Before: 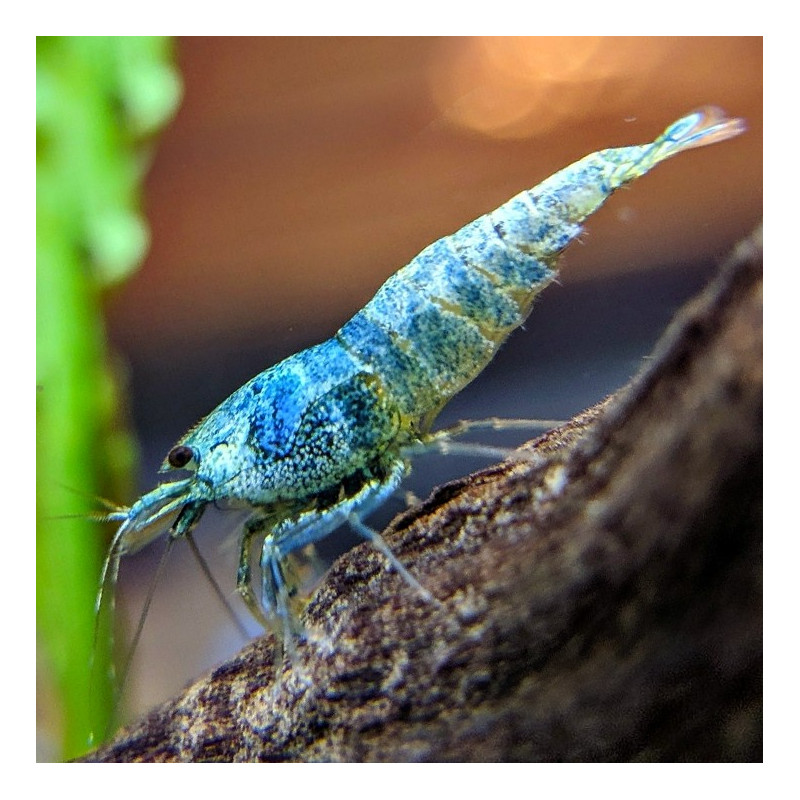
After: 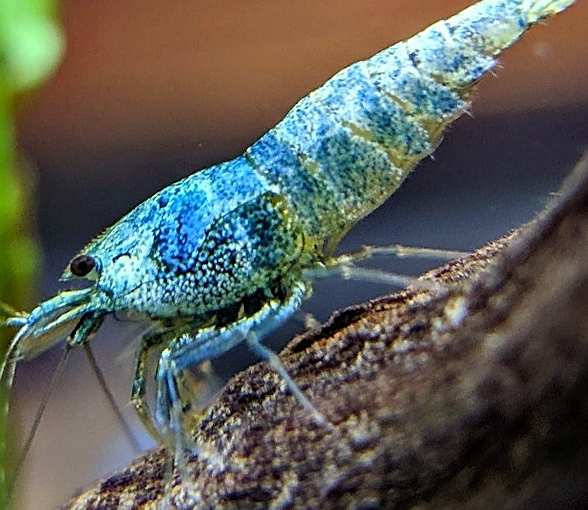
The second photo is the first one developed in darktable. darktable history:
white balance: emerald 1
crop and rotate: angle -3.37°, left 9.79%, top 20.73%, right 12.42%, bottom 11.82%
sharpen: on, module defaults
